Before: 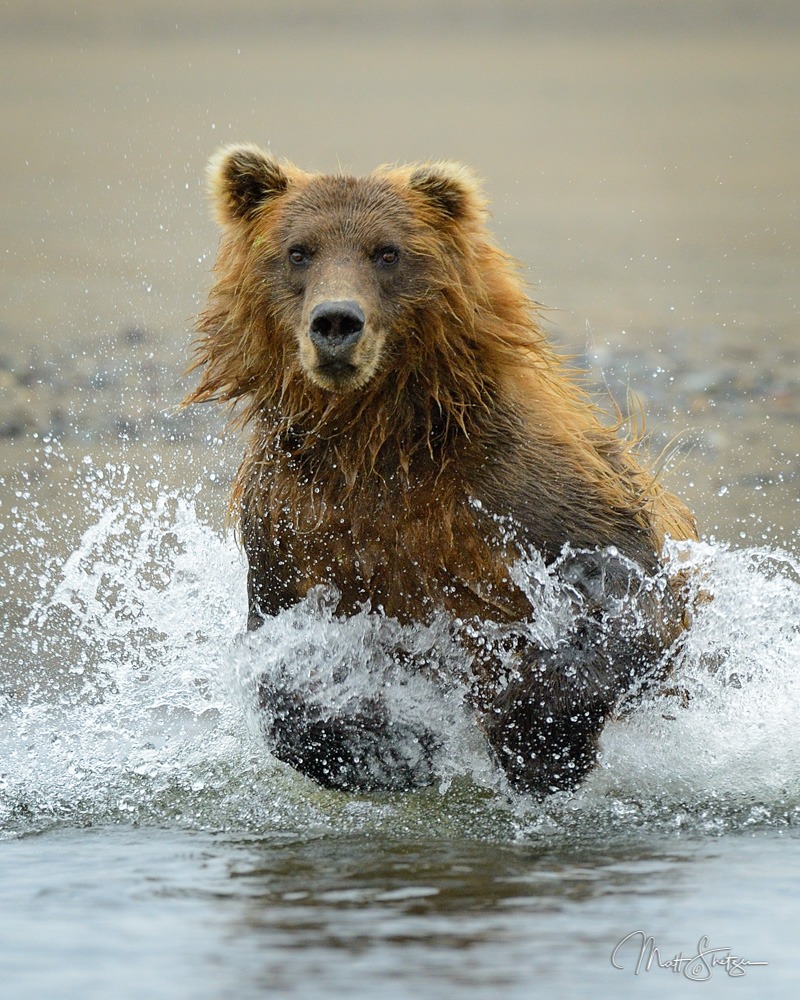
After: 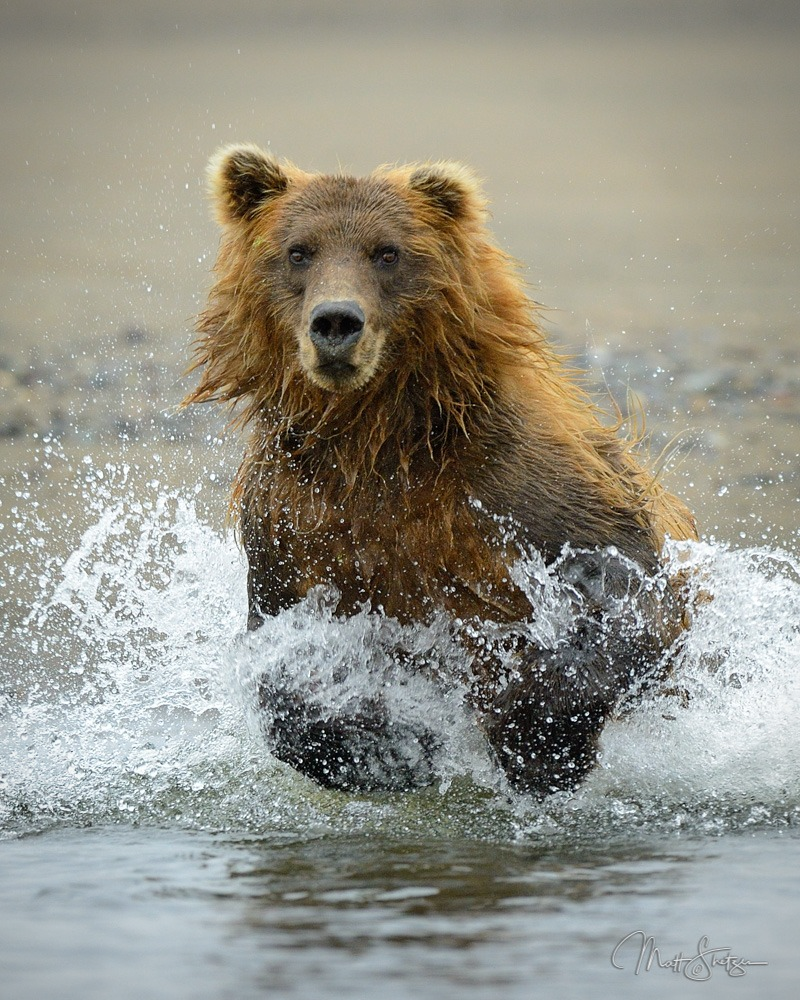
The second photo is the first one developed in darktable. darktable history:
tone equalizer: on, module defaults
vignetting: fall-off radius 60.92%
